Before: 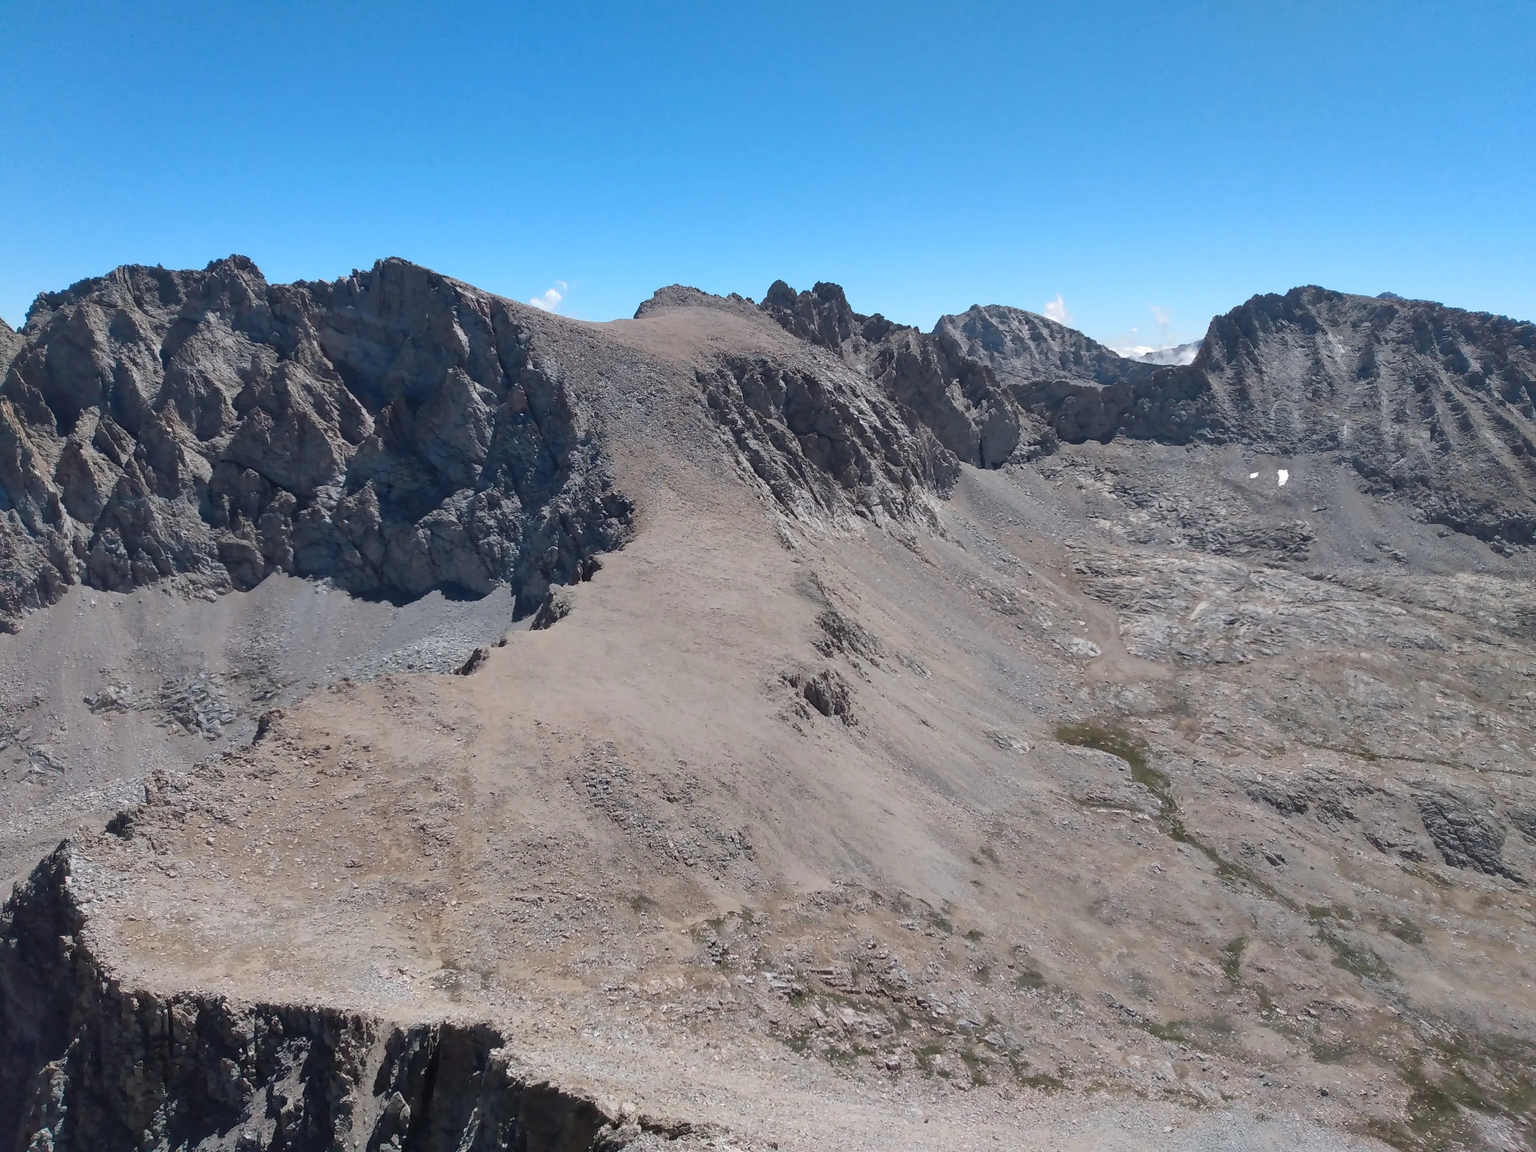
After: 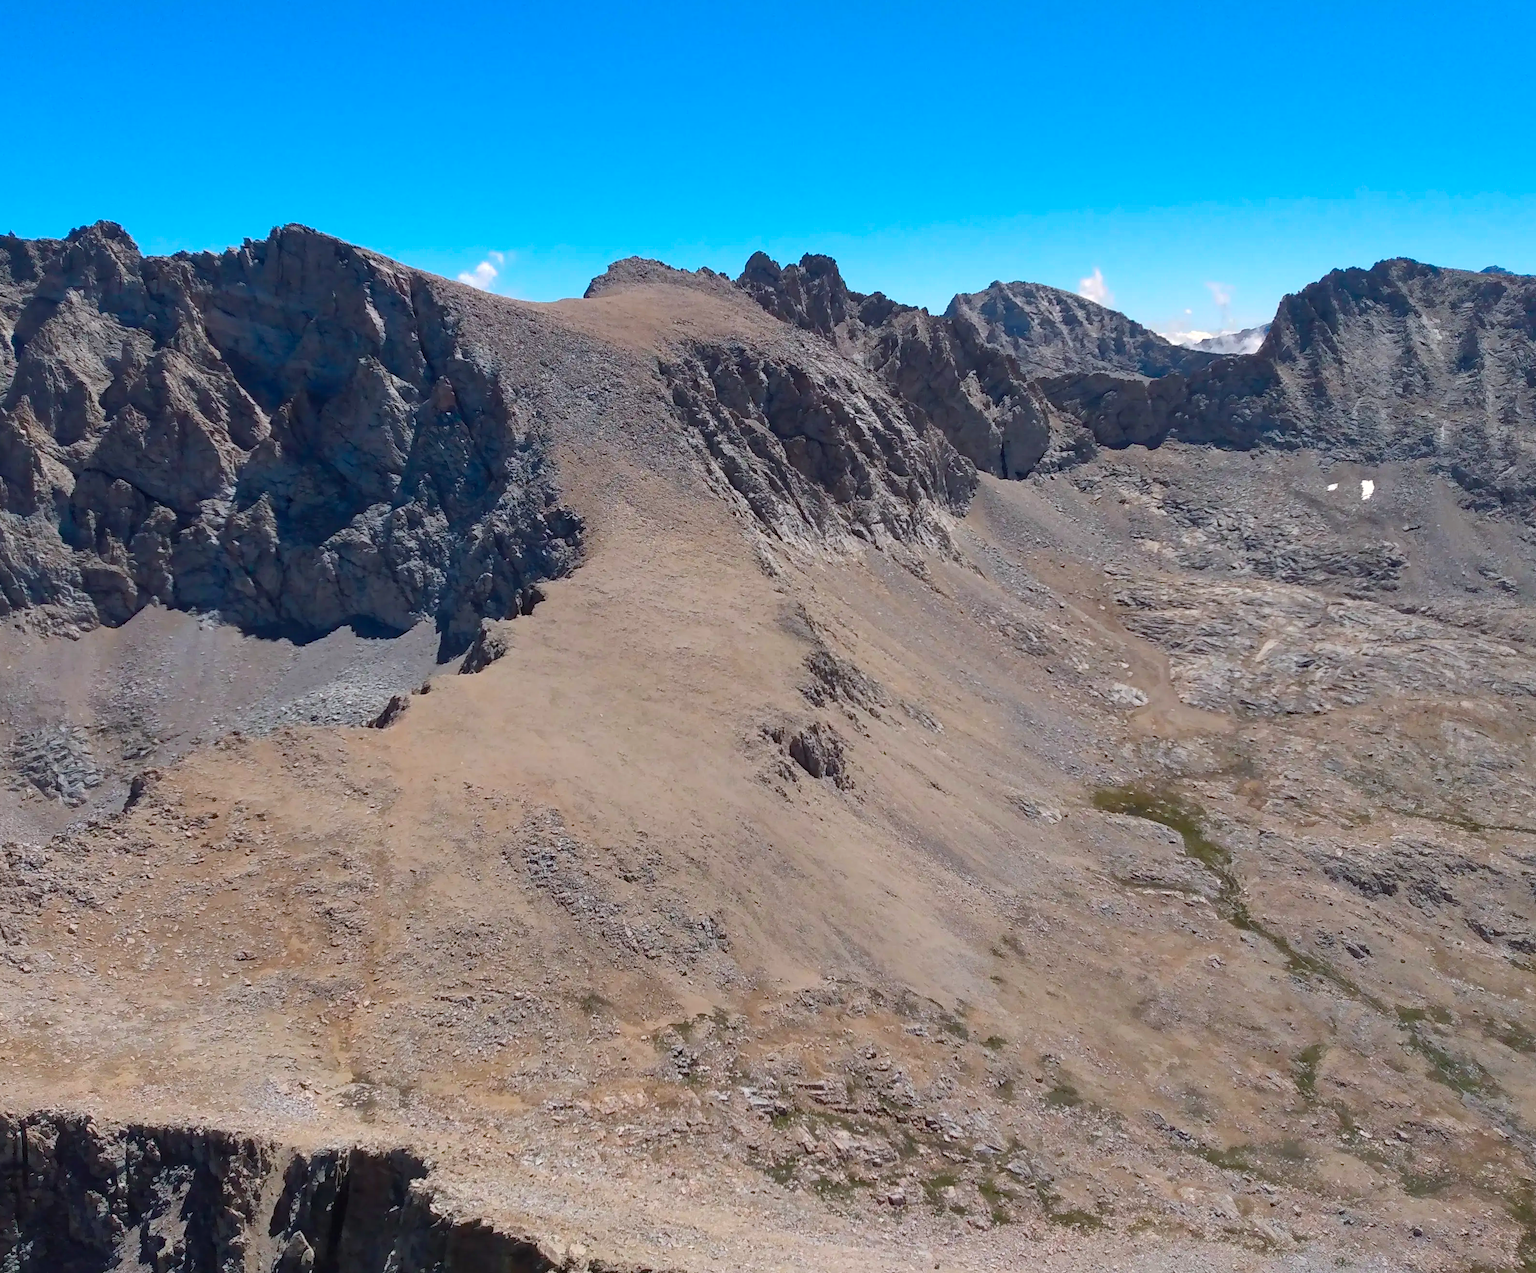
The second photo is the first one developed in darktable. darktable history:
crop: left 9.807%, top 6.259%, right 7.334%, bottom 2.177%
haze removal: compatibility mode true, adaptive false
color balance rgb: linear chroma grading › global chroma 15%, perceptual saturation grading › global saturation 30%
